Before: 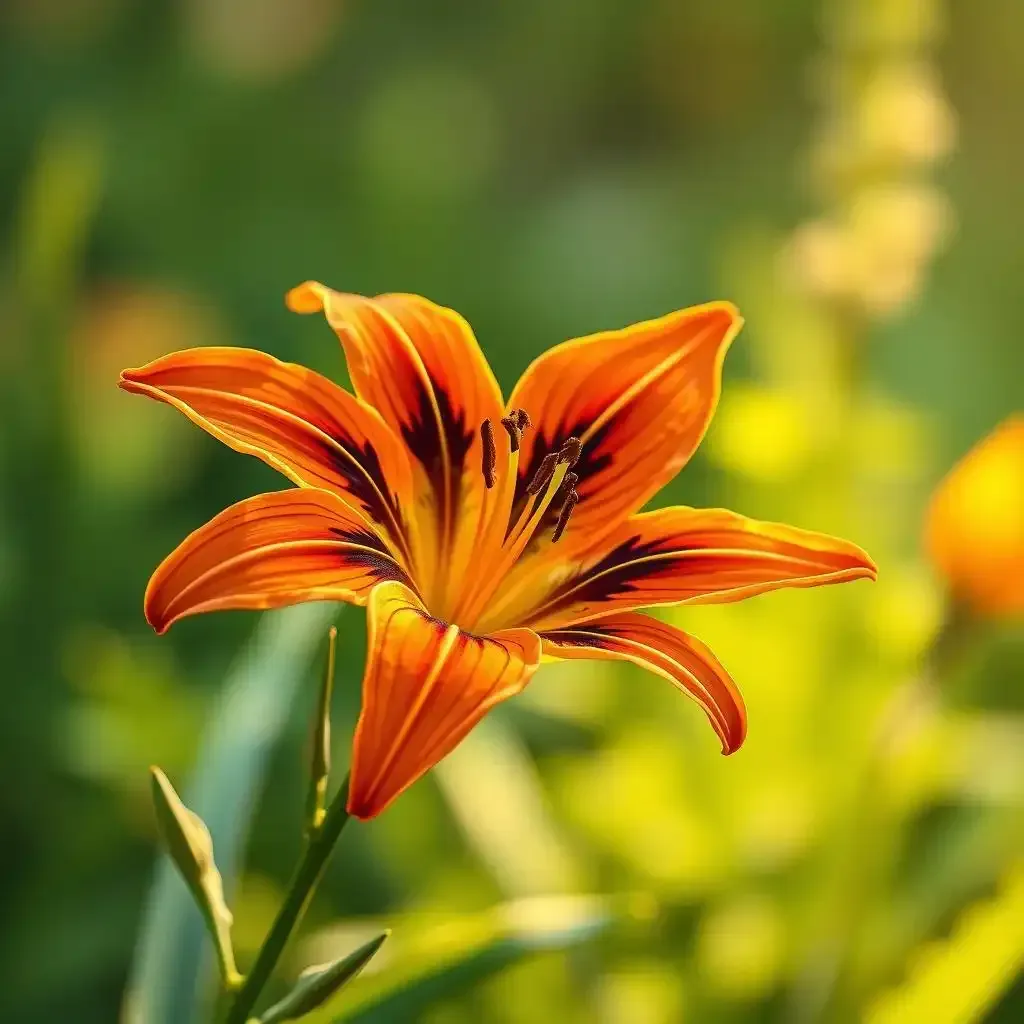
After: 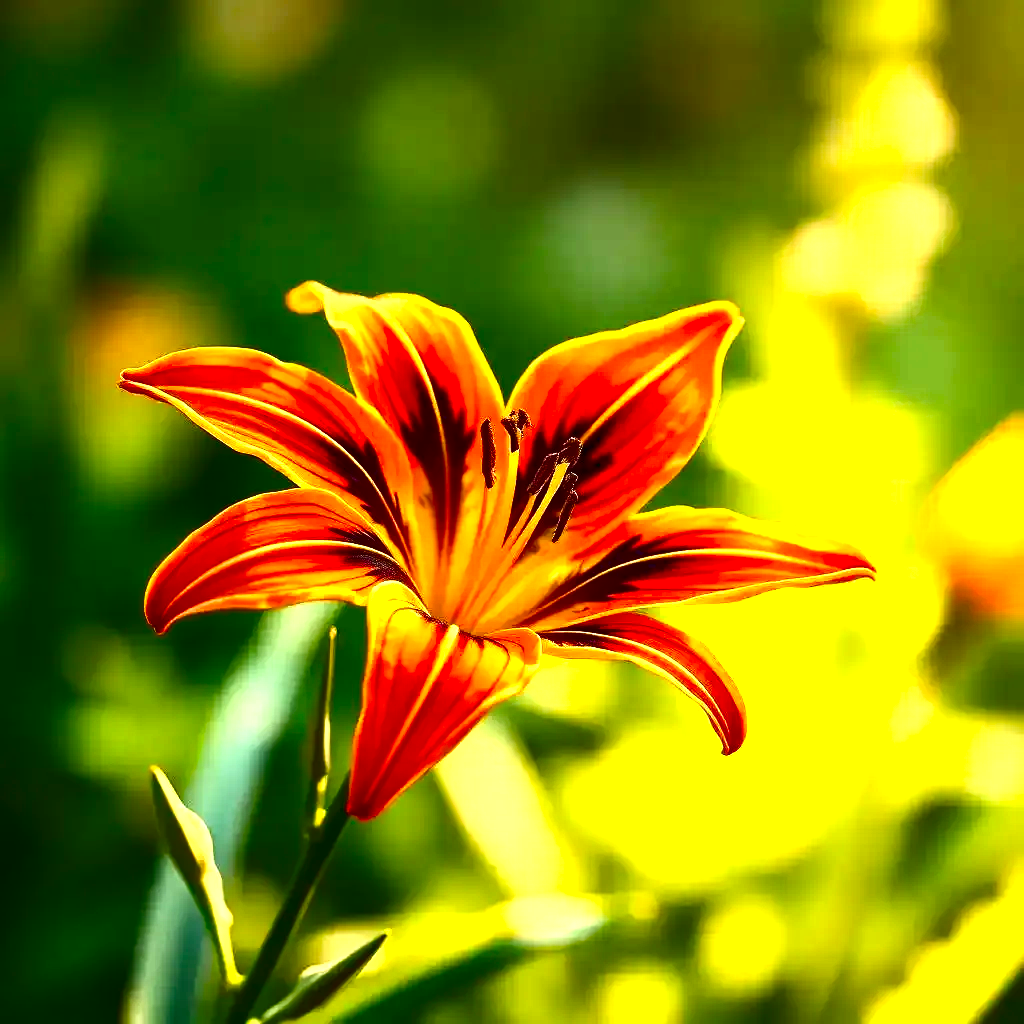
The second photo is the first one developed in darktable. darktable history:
color balance rgb: shadows fall-off 101%, linear chroma grading › mid-tones 7.63%, perceptual saturation grading › mid-tones 11.68%, mask middle-gray fulcrum 22.45%, global vibrance 10.11%, saturation formula JzAzBz (2021)
levels: levels [0, 0.394, 0.787]
contrast brightness saturation: contrast 0.32, brightness -0.08, saturation 0.17
